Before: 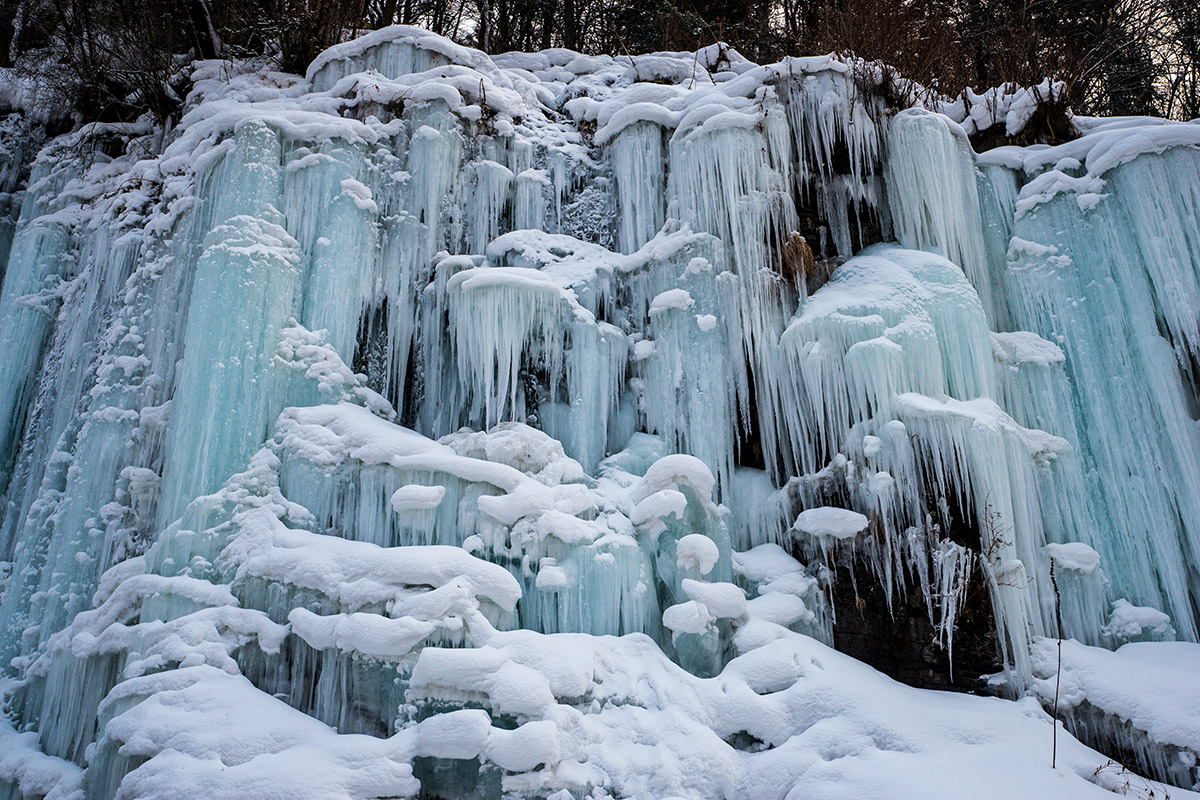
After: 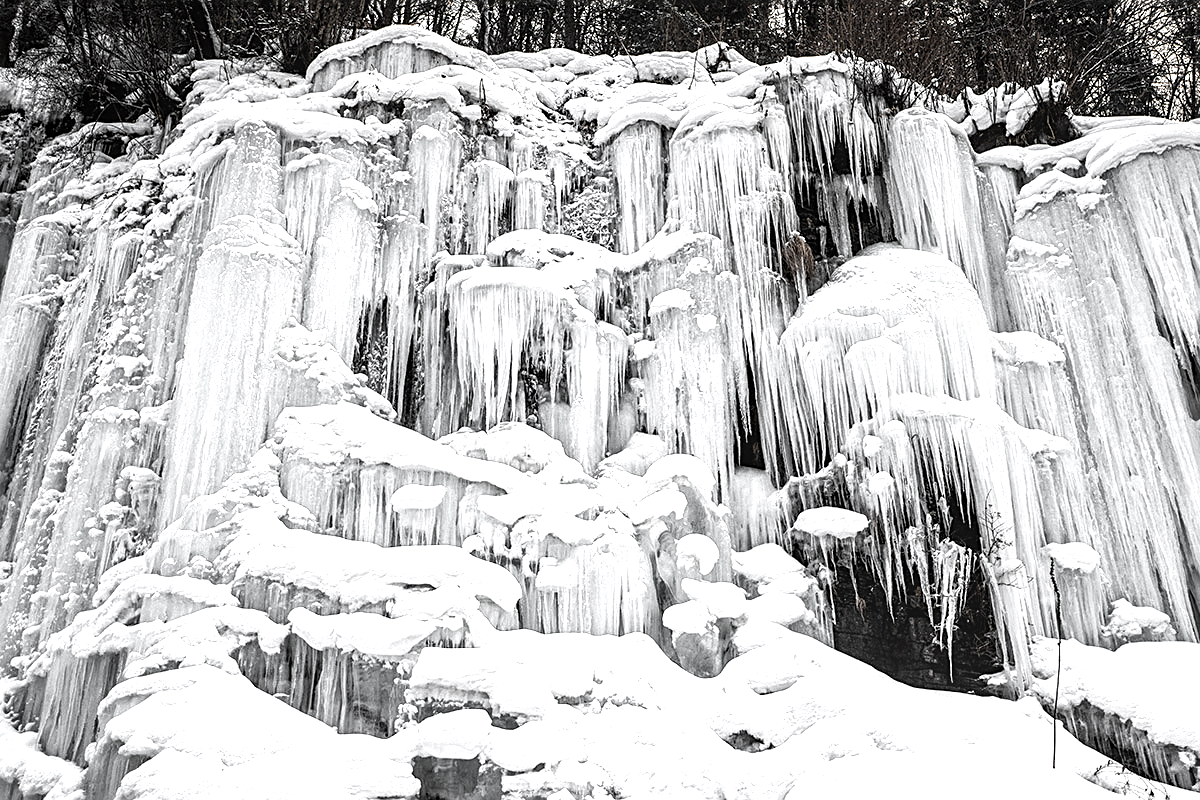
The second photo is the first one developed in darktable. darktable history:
color zones: curves: ch0 [(0, 0.613) (0.01, 0.613) (0.245, 0.448) (0.498, 0.529) (0.642, 0.665) (0.879, 0.777) (0.99, 0.613)]; ch1 [(0, 0.035) (0.121, 0.189) (0.259, 0.197) (0.415, 0.061) (0.589, 0.022) (0.732, 0.022) (0.857, 0.026) (0.991, 0.053)]
exposure: exposure 0.95 EV, compensate highlight preservation false
sharpen: on, module defaults
tone equalizer: edges refinement/feathering 500, mask exposure compensation -1.57 EV, preserve details no
local contrast: on, module defaults
